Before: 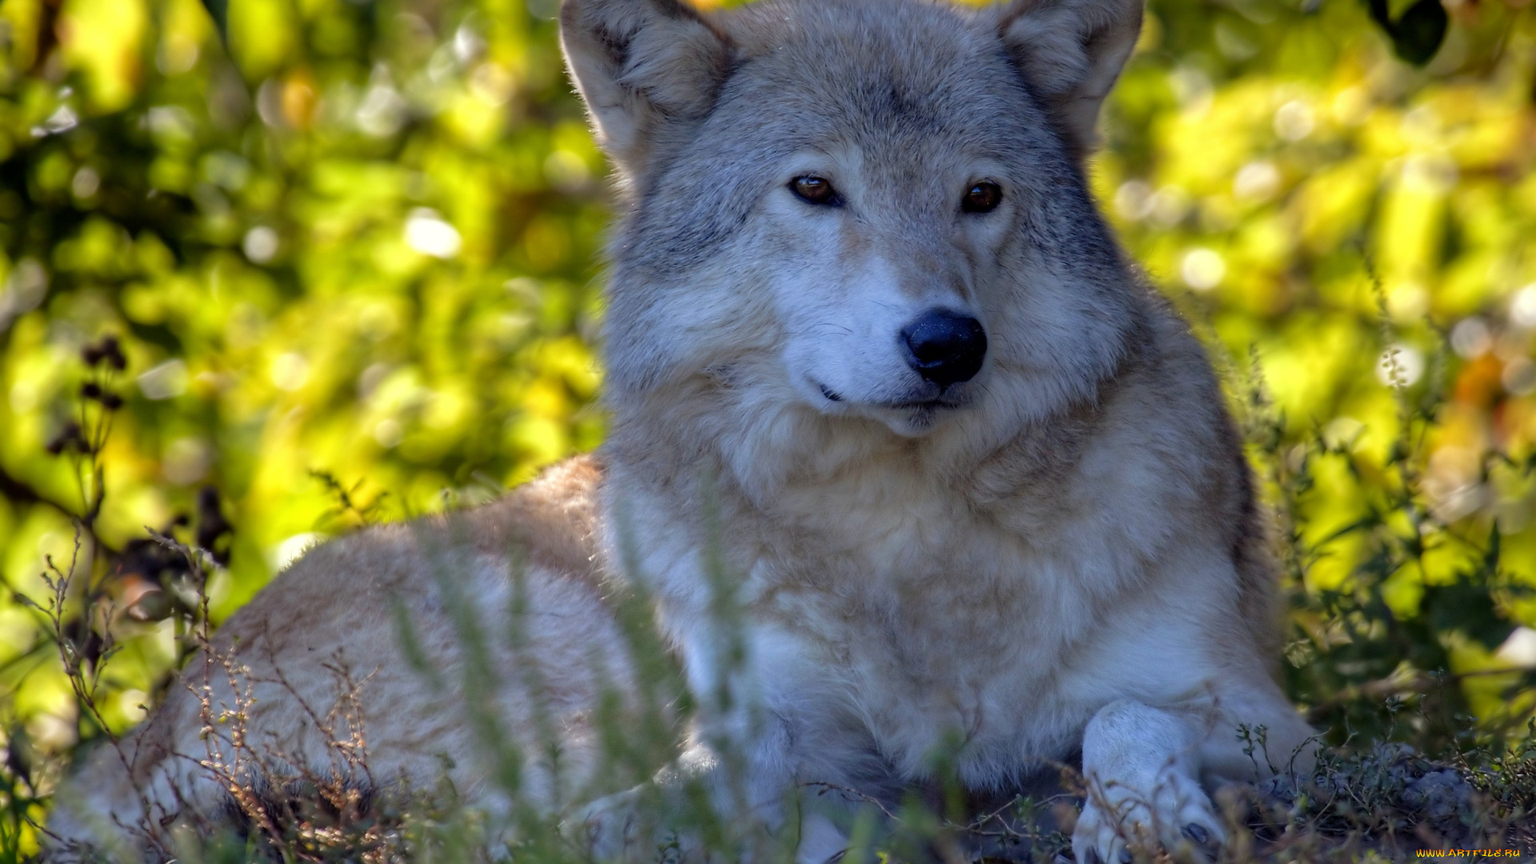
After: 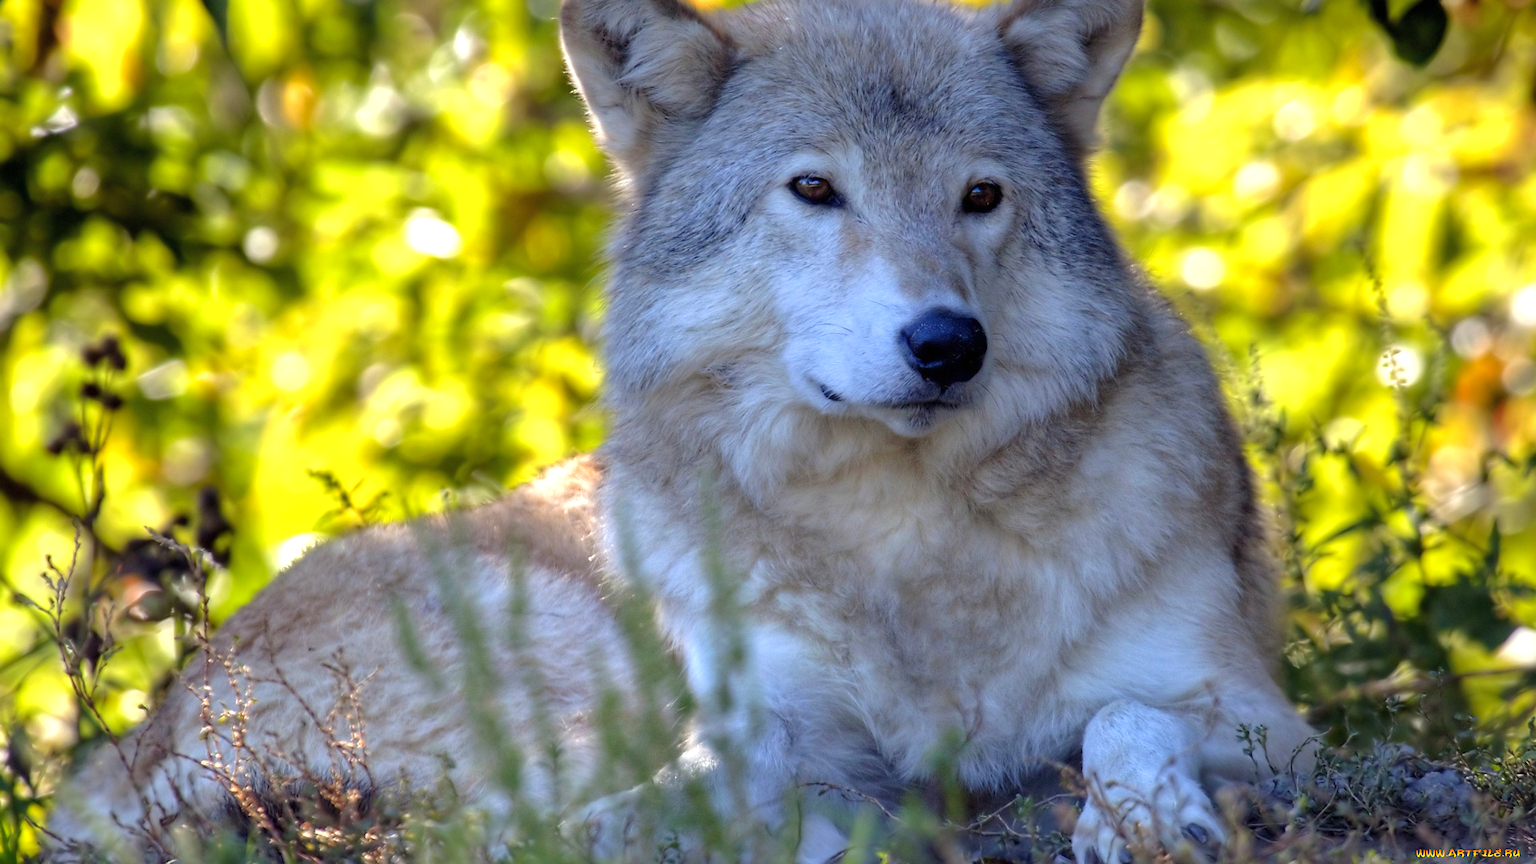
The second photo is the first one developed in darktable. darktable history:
shadows and highlights: shadows 25.24, highlights -23.16, highlights color adjustment 49.75%
exposure: black level correction 0, exposure 0.693 EV, compensate exposure bias true, compensate highlight preservation false
